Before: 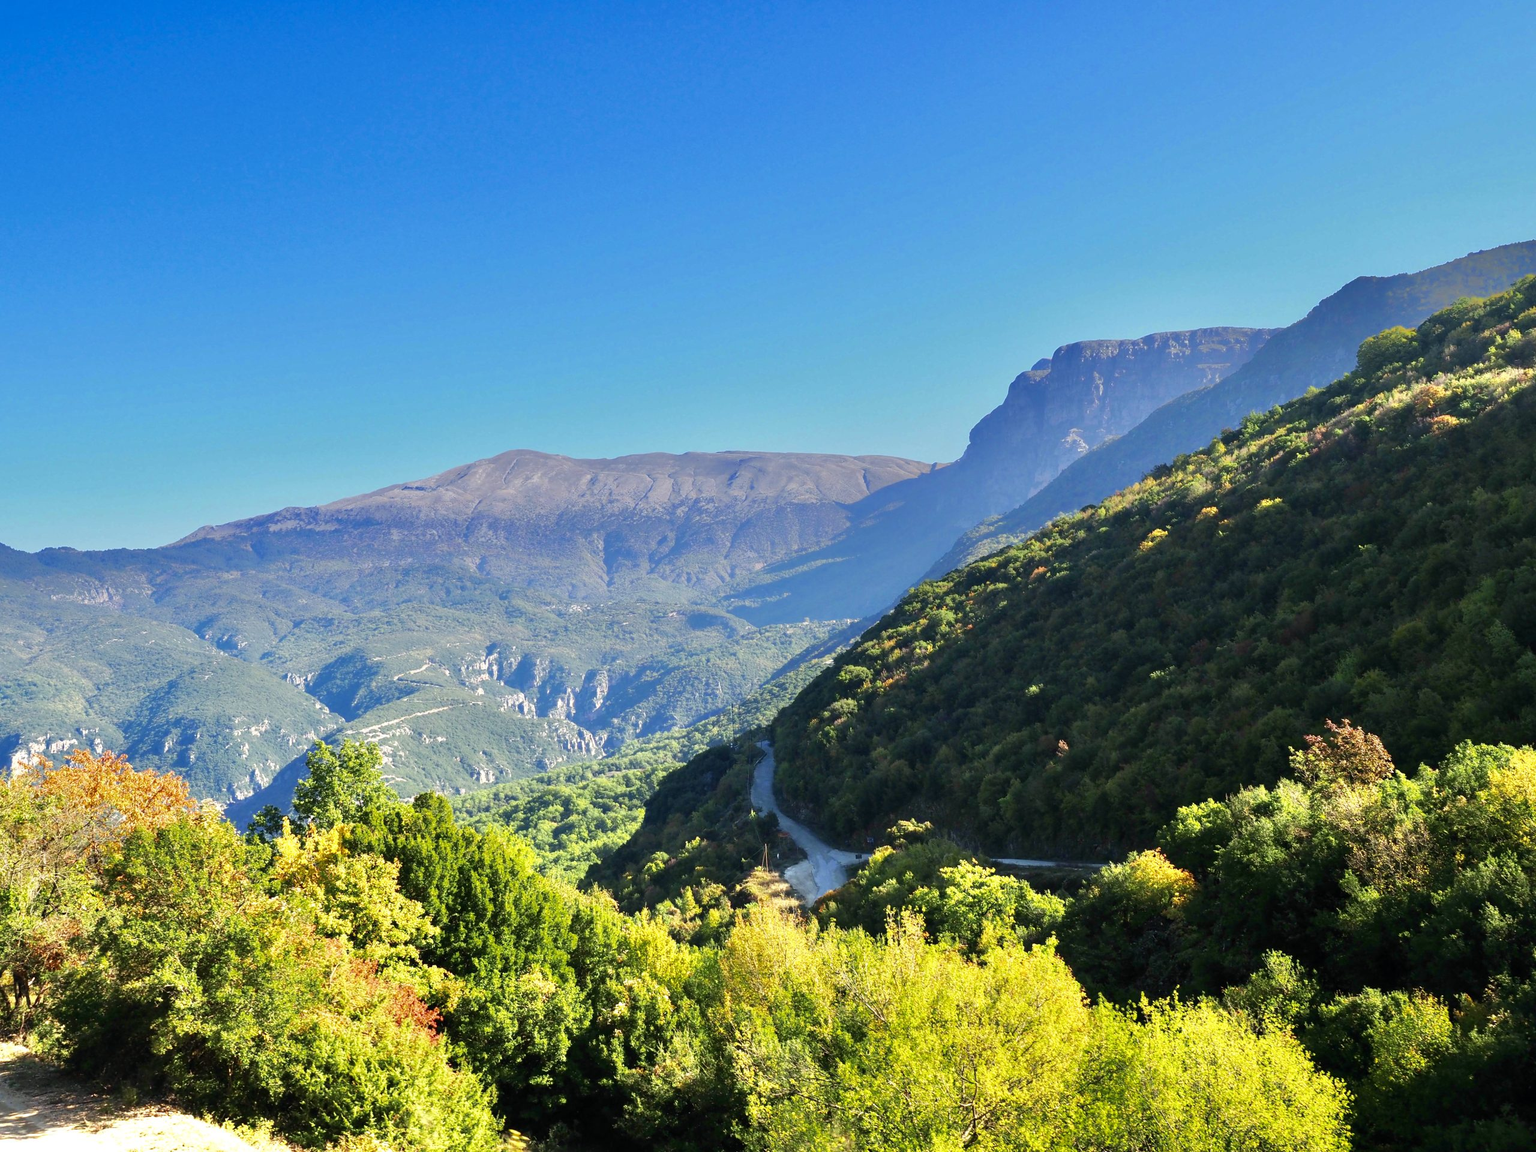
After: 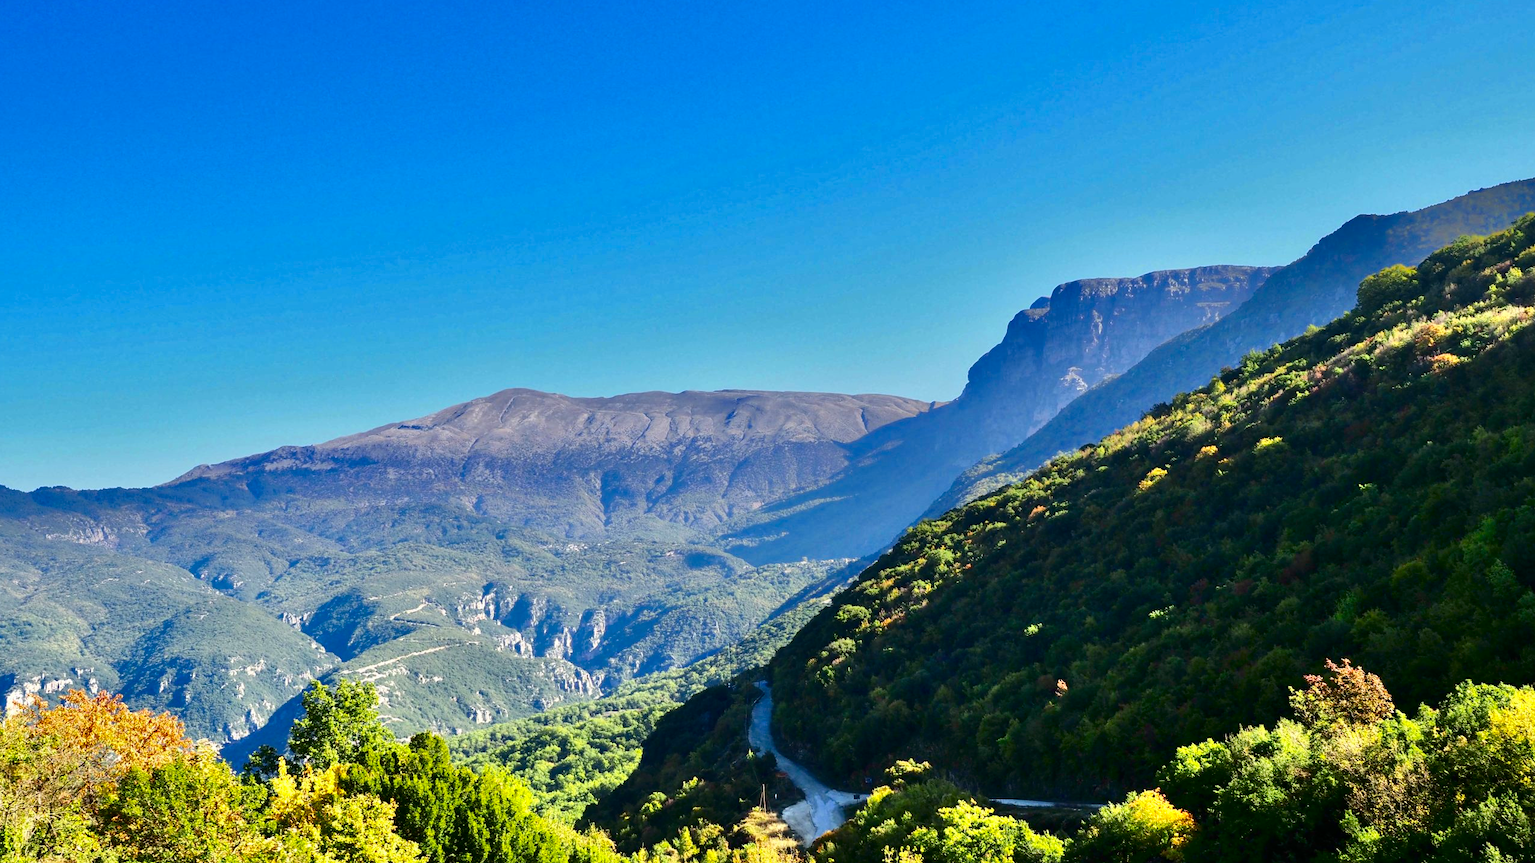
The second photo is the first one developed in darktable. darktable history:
contrast brightness saturation: contrast 0.19, brightness -0.11, saturation 0.21
crop: left 0.387%, top 5.469%, bottom 19.809%
shadows and highlights: soften with gaussian
